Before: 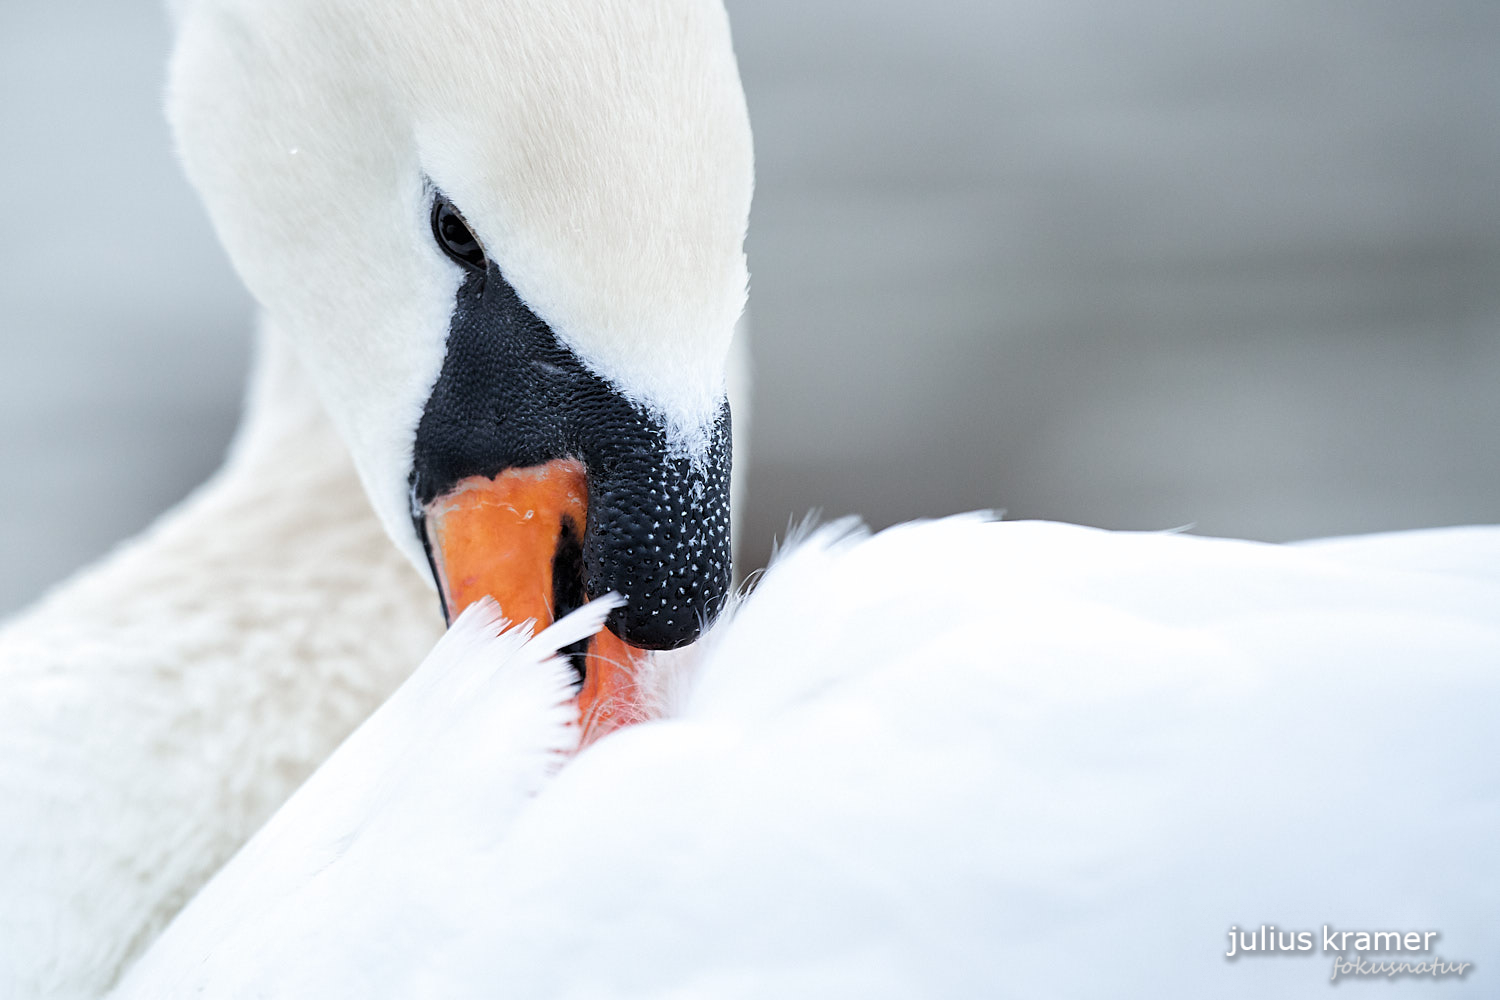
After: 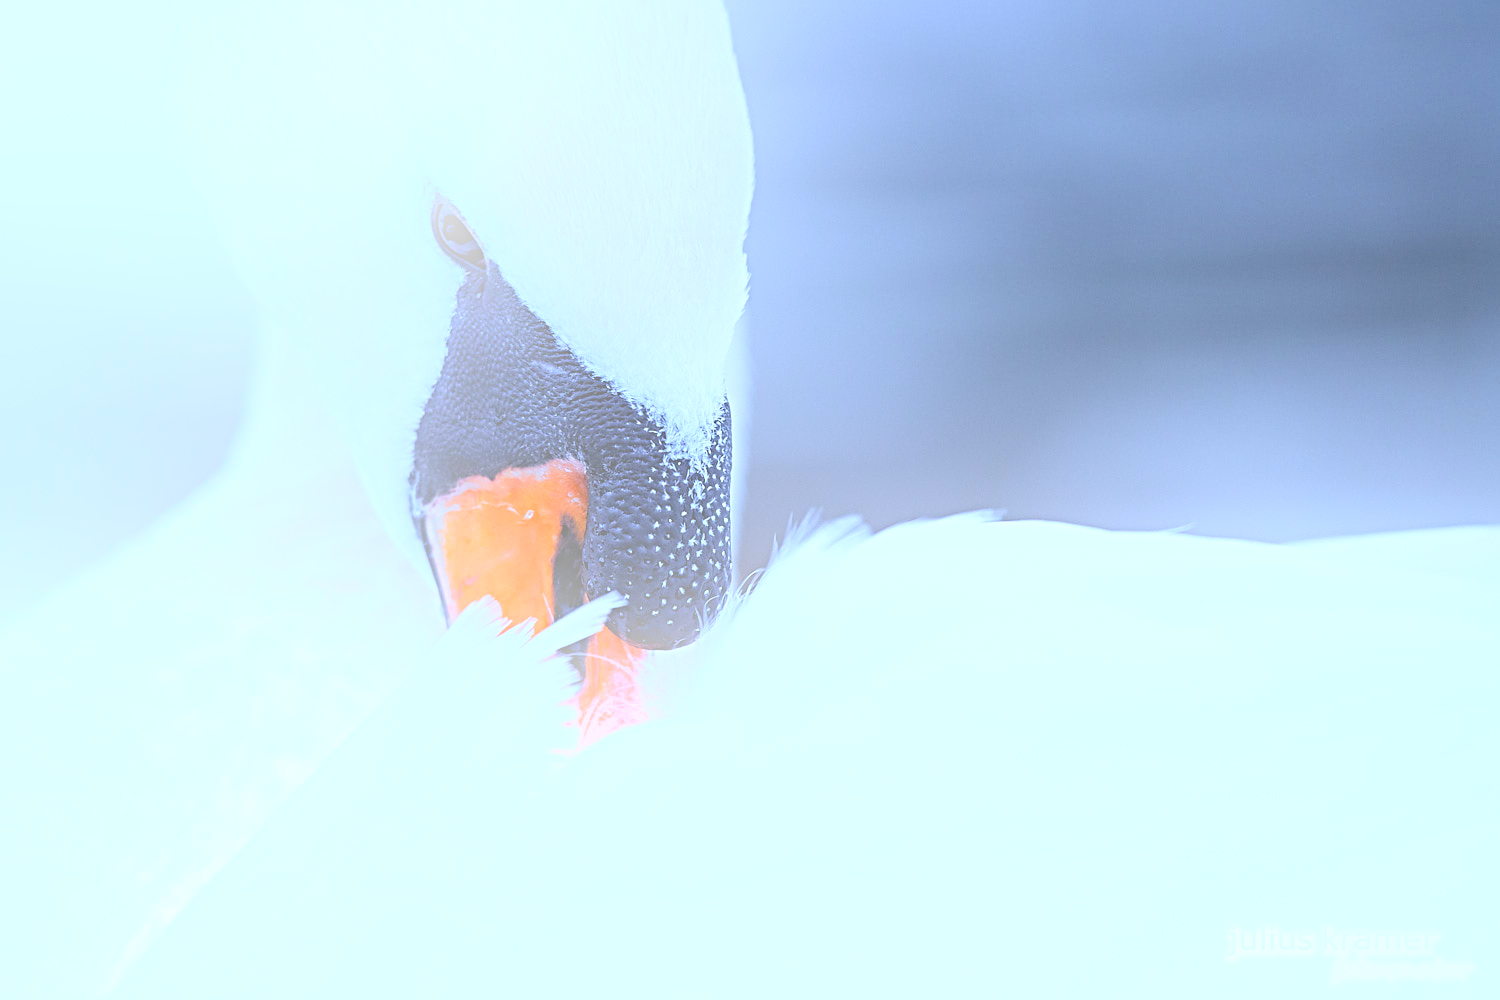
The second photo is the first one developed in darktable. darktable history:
sharpen: radius 4.883
white balance: red 0.871, blue 1.249
bloom: size 38%, threshold 95%, strength 30%
